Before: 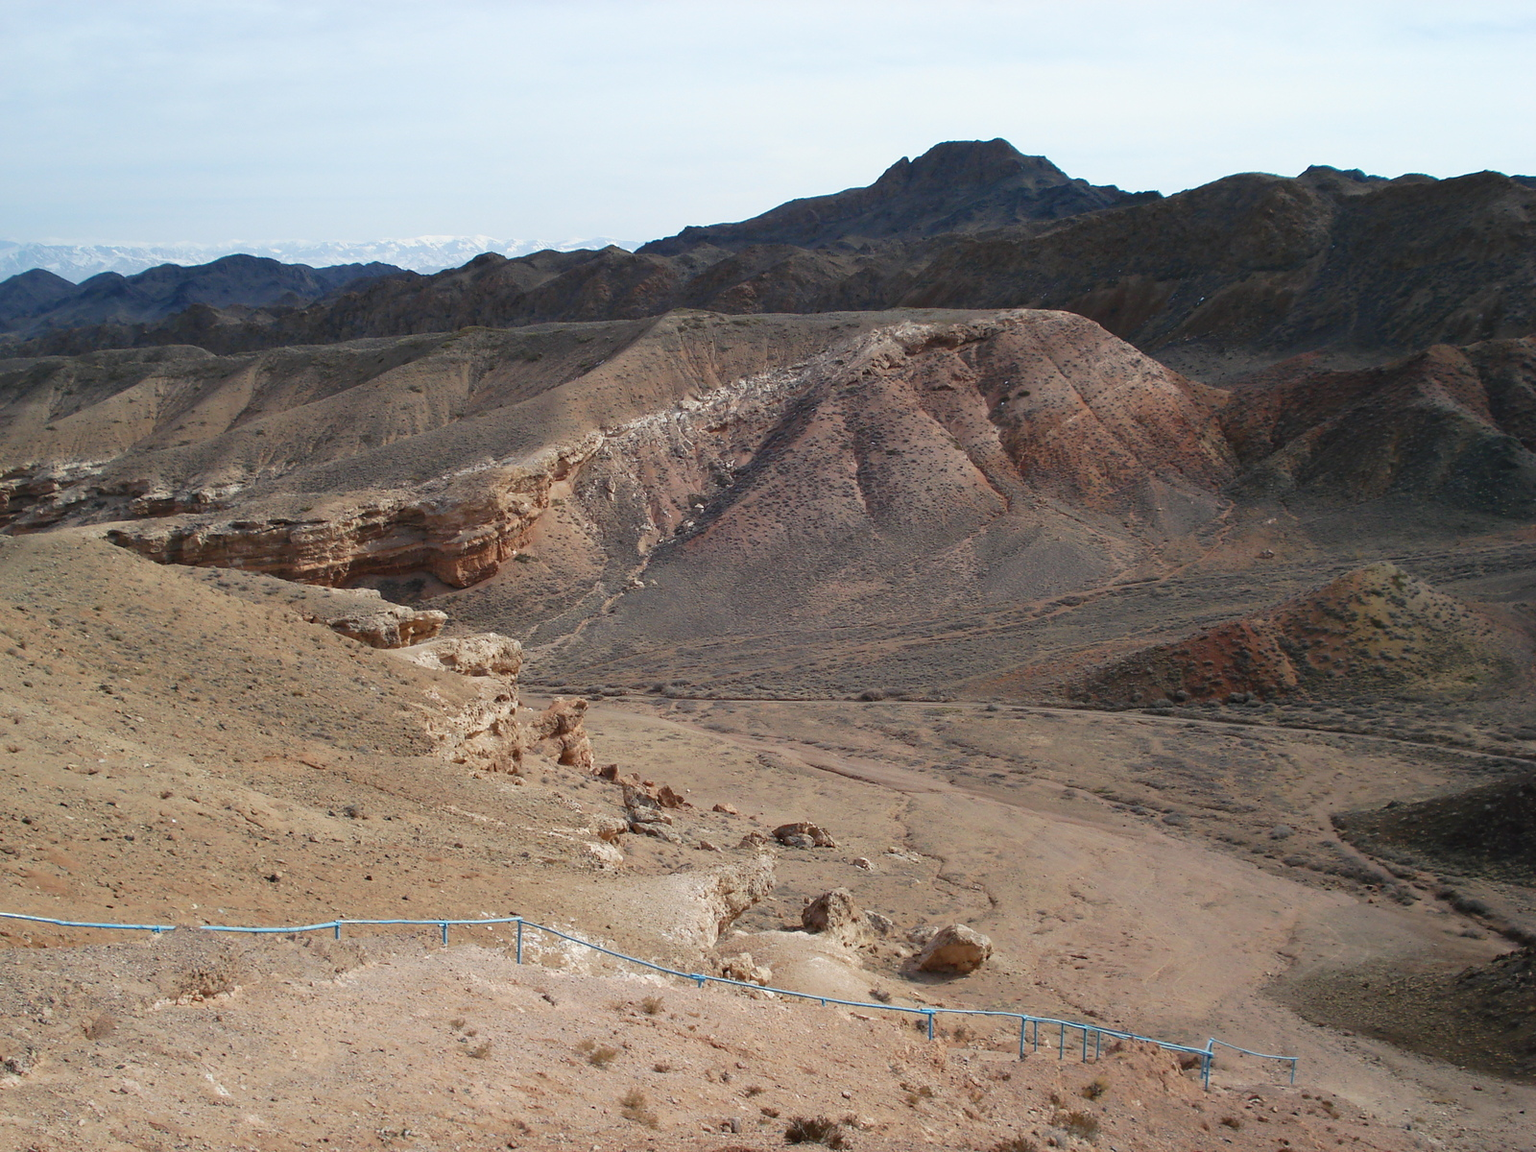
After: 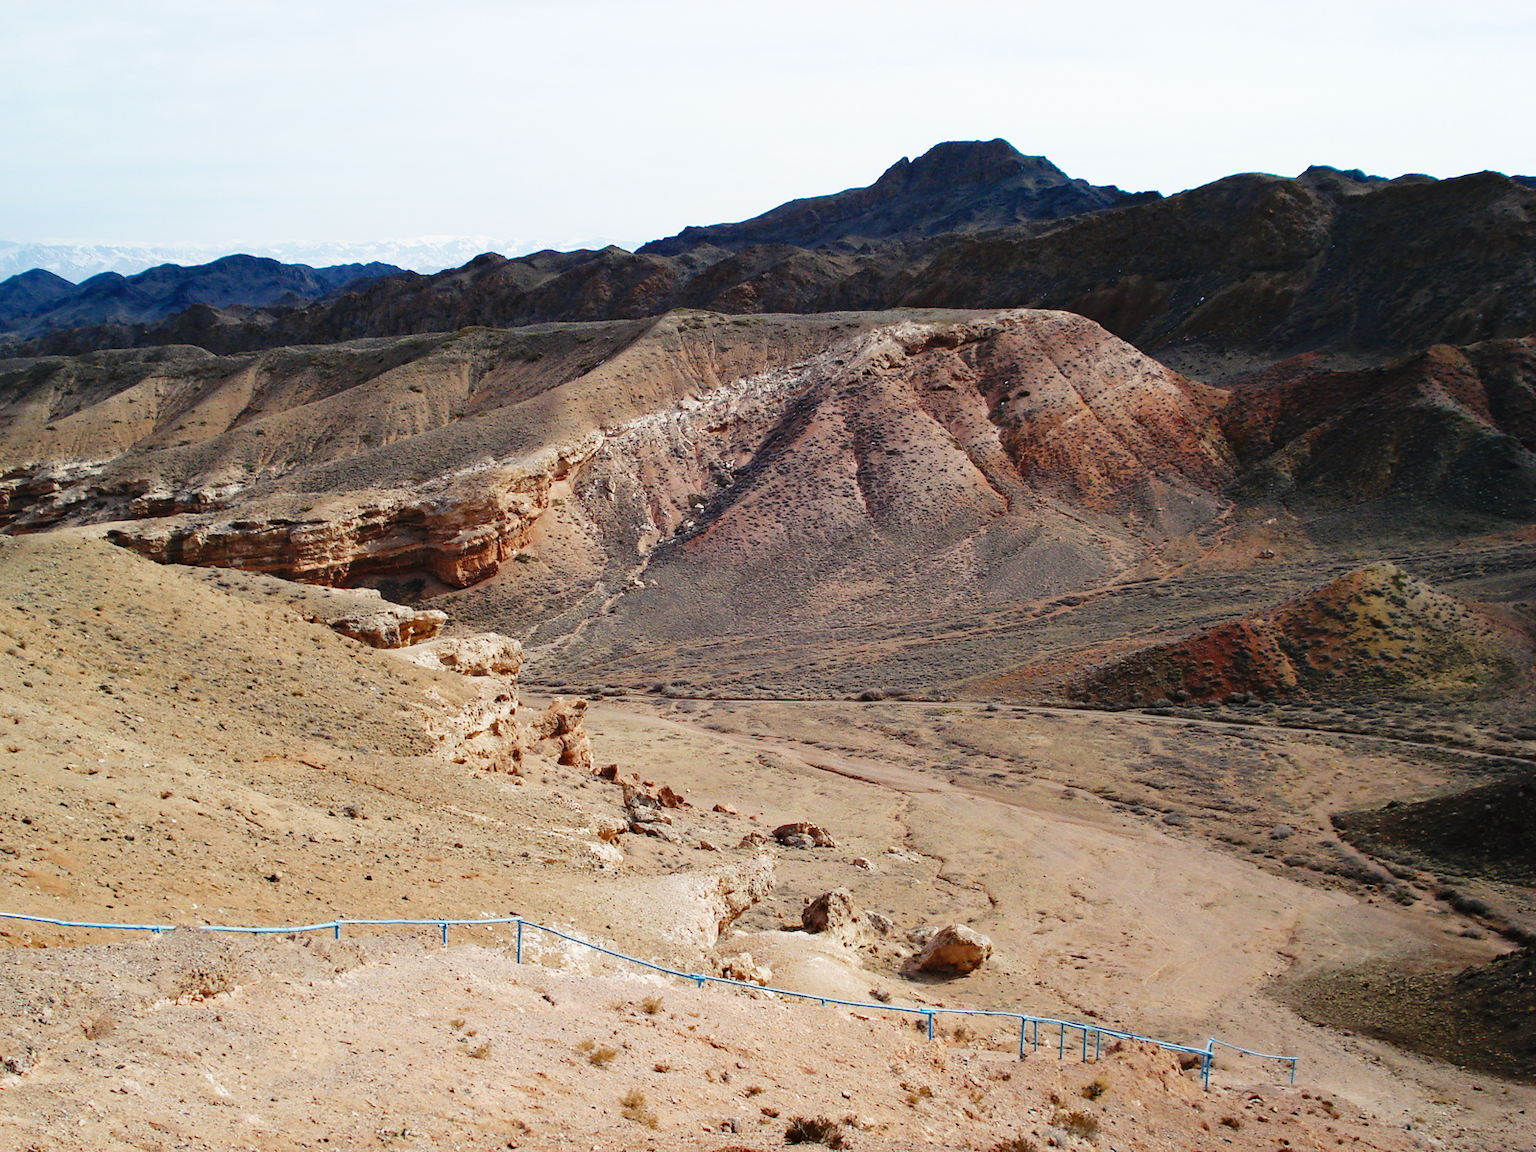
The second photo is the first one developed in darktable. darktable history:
haze removal: compatibility mode true, adaptive false
base curve: curves: ch0 [(0, 0) (0.036, 0.025) (0.121, 0.166) (0.206, 0.329) (0.605, 0.79) (1, 1)], preserve colors none
